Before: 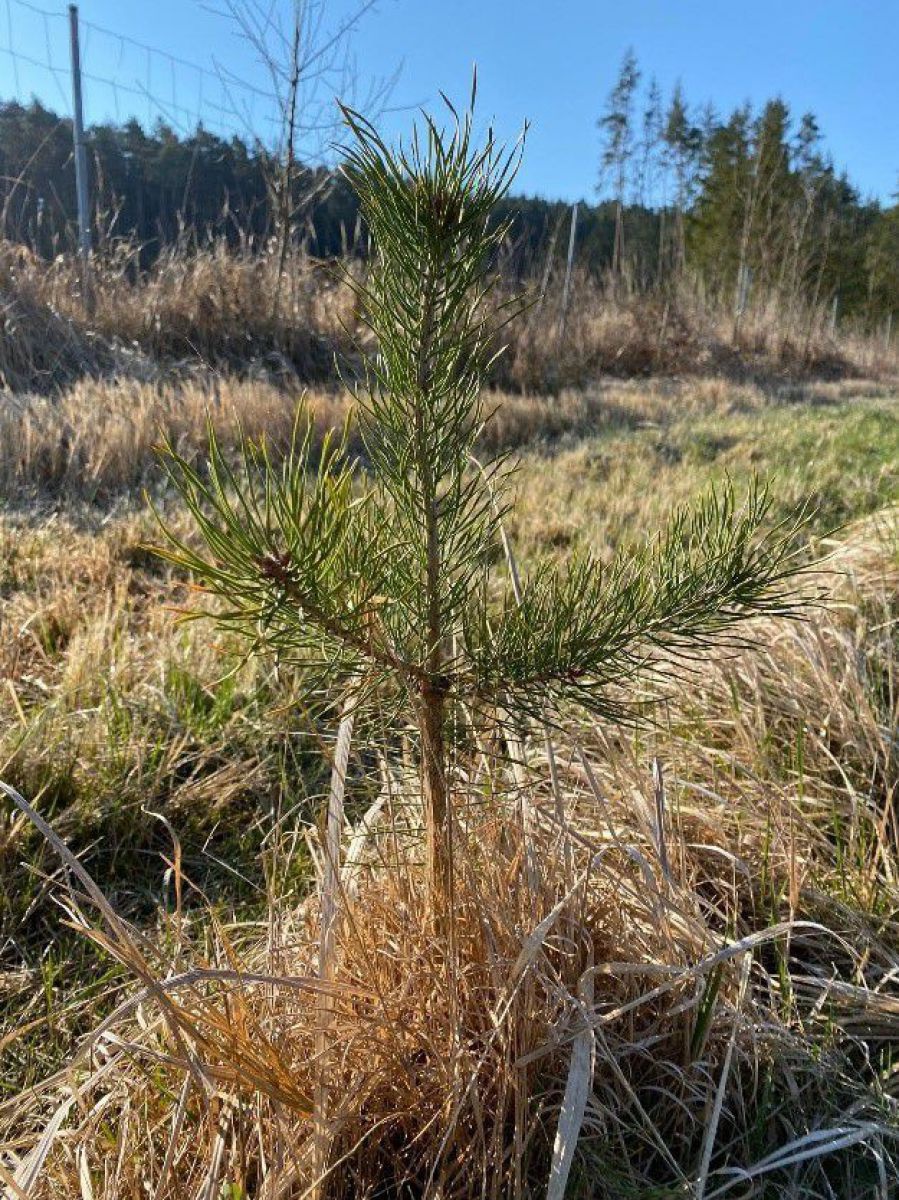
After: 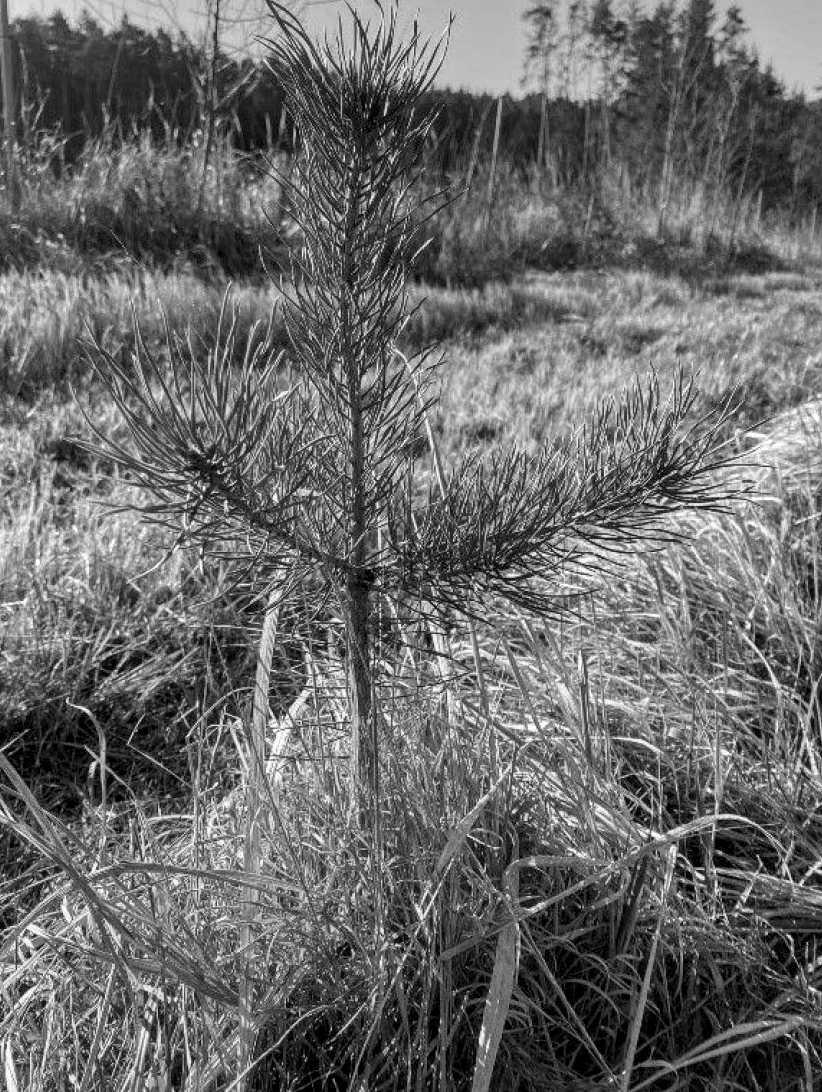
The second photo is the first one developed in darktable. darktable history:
contrast brightness saturation: saturation -0.992
crop and rotate: left 8.478%, top 8.961%
local contrast: on, module defaults
